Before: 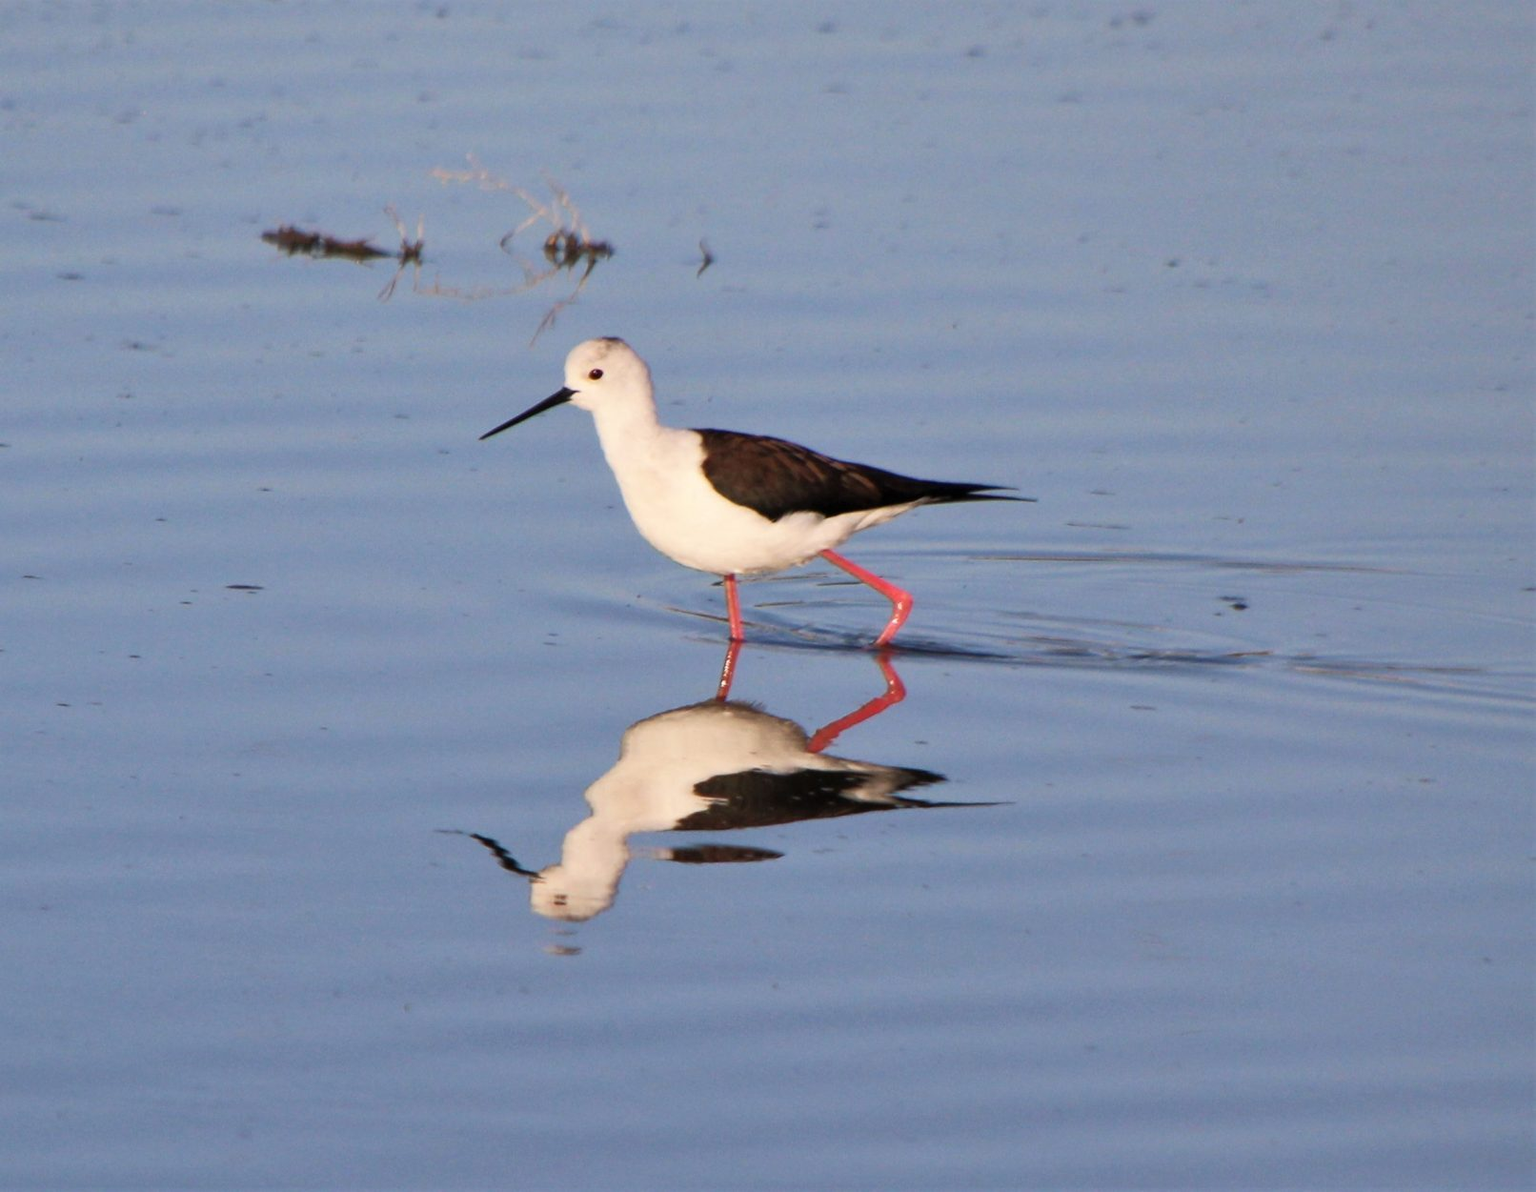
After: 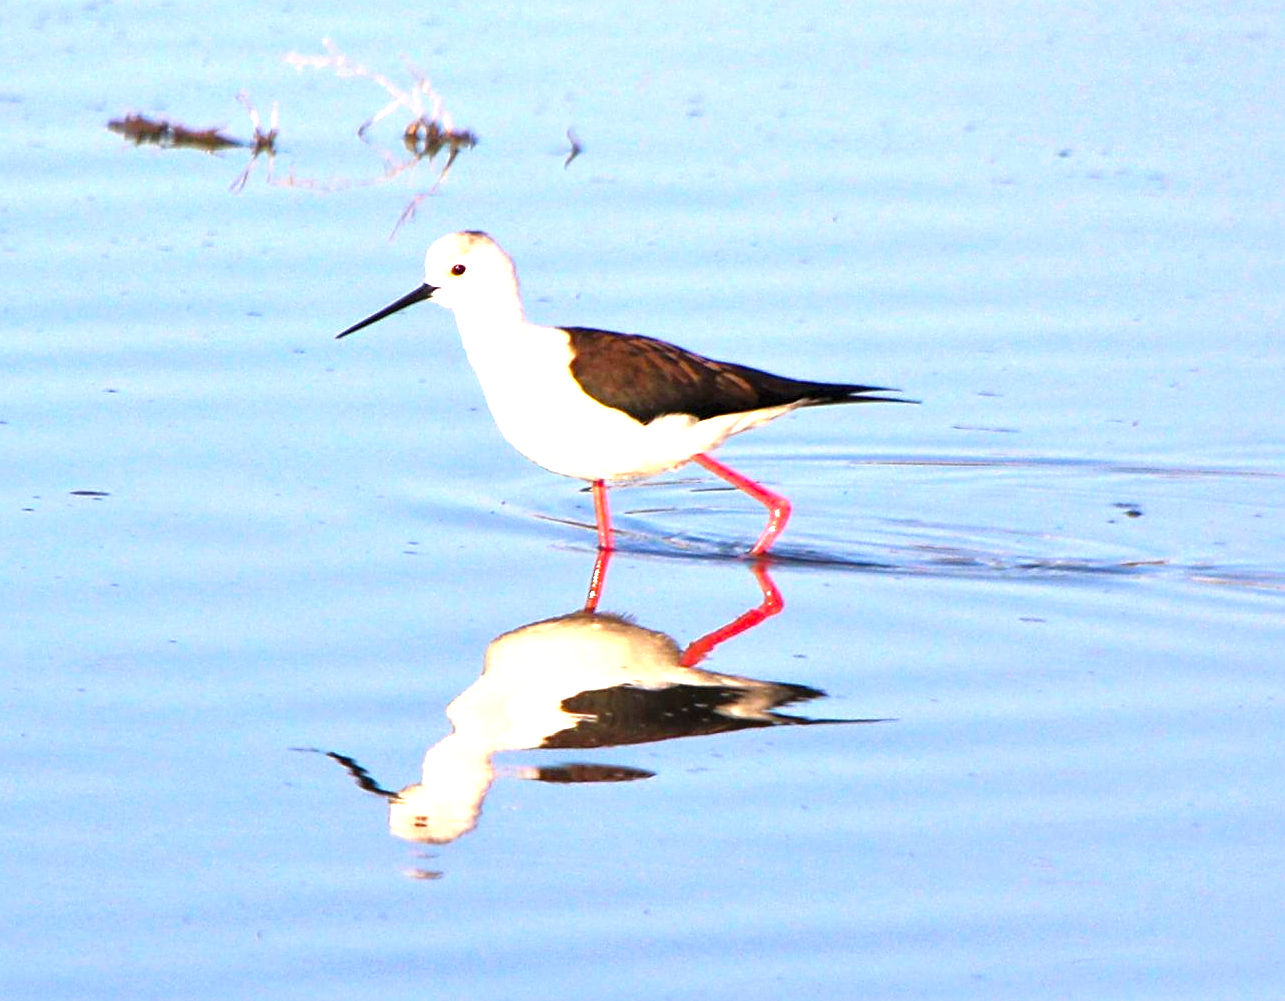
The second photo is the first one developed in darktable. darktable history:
exposure: black level correction 0, exposure 1.451 EV, compensate highlight preservation false
sharpen: on, module defaults
crop and rotate: left 10.363%, top 9.888%, right 9.915%, bottom 10.025%
color balance rgb: perceptual saturation grading › global saturation 25.832%, global vibrance 24.986%
